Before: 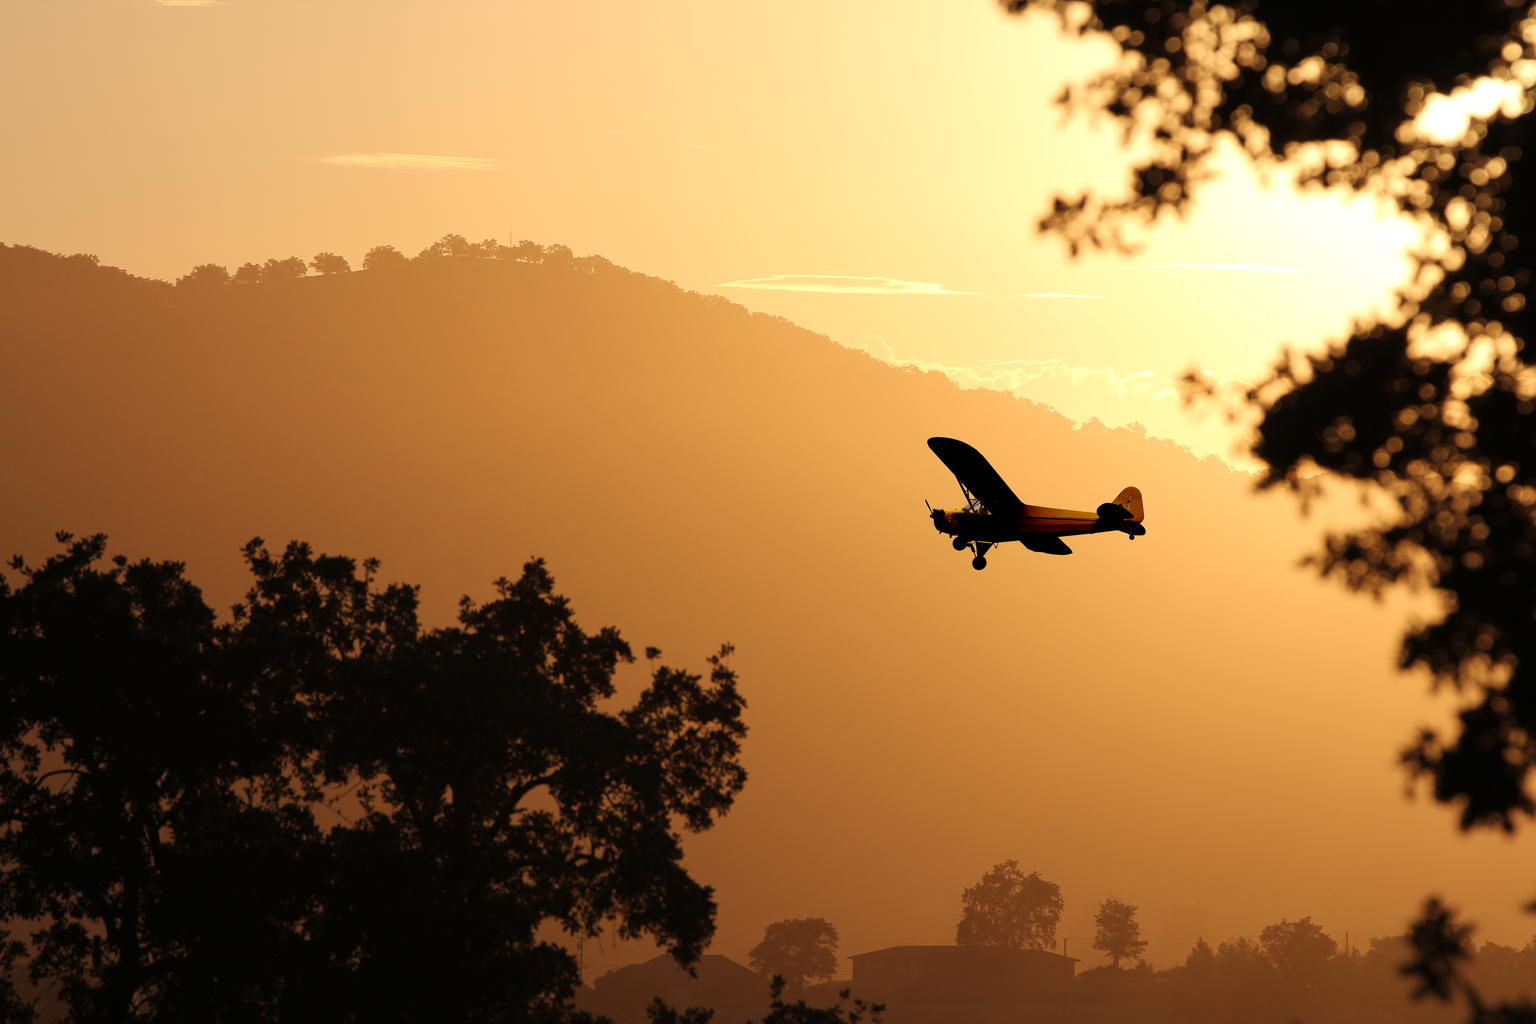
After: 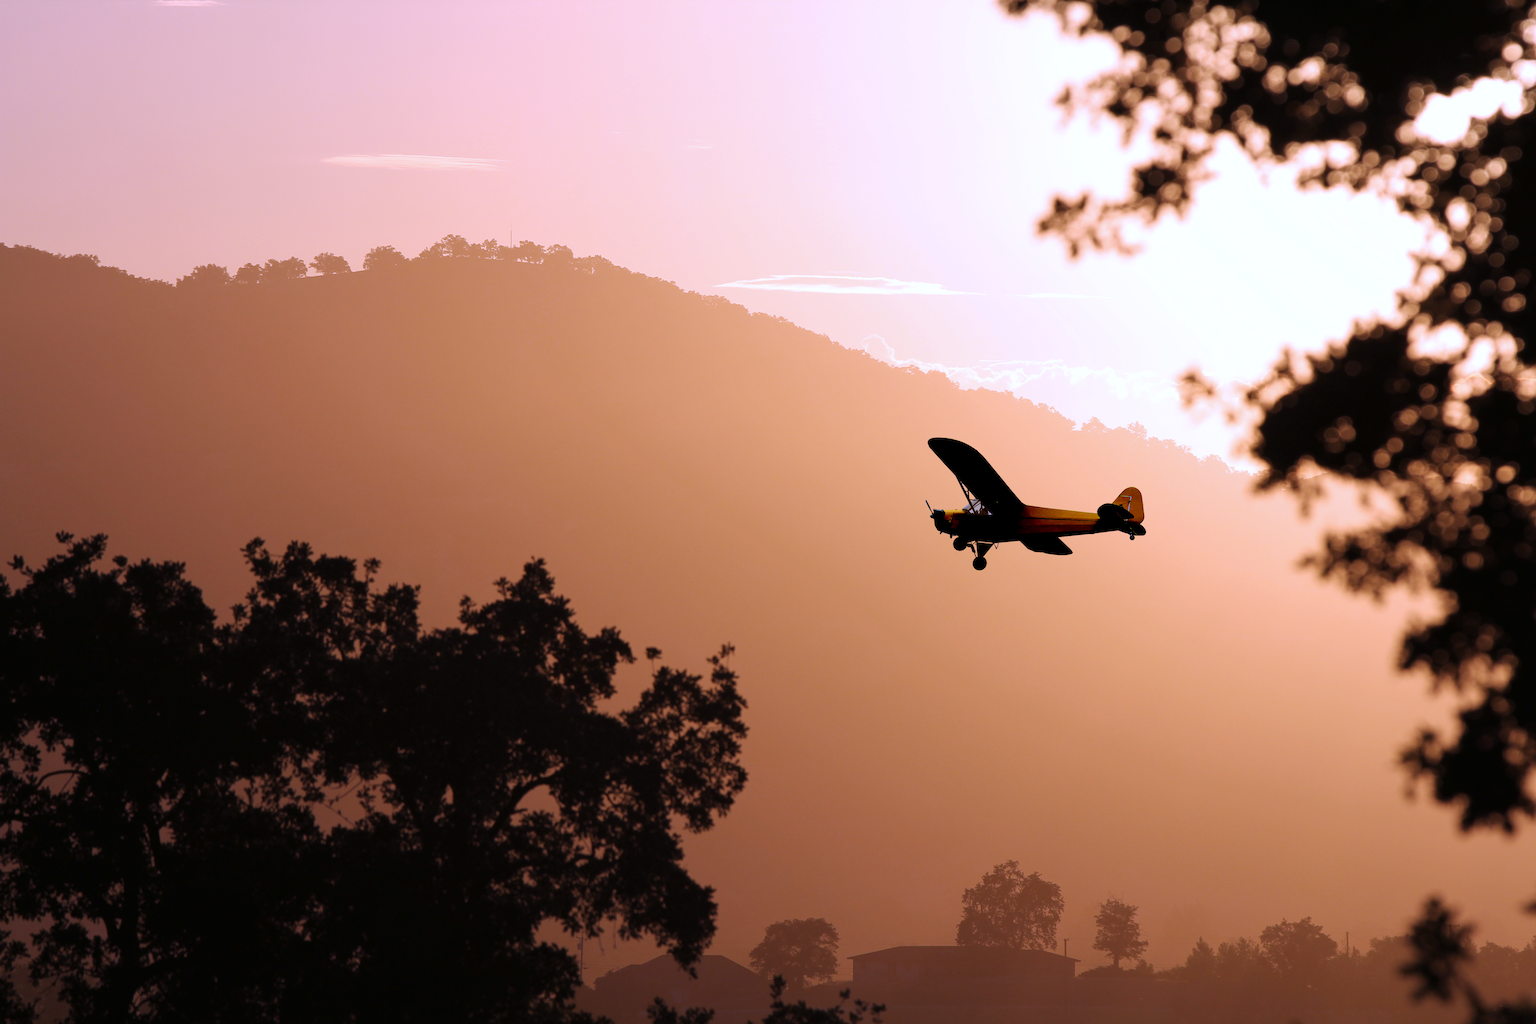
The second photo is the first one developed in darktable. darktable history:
white balance: red 0.98, blue 1.61
exposure: compensate highlight preservation false
